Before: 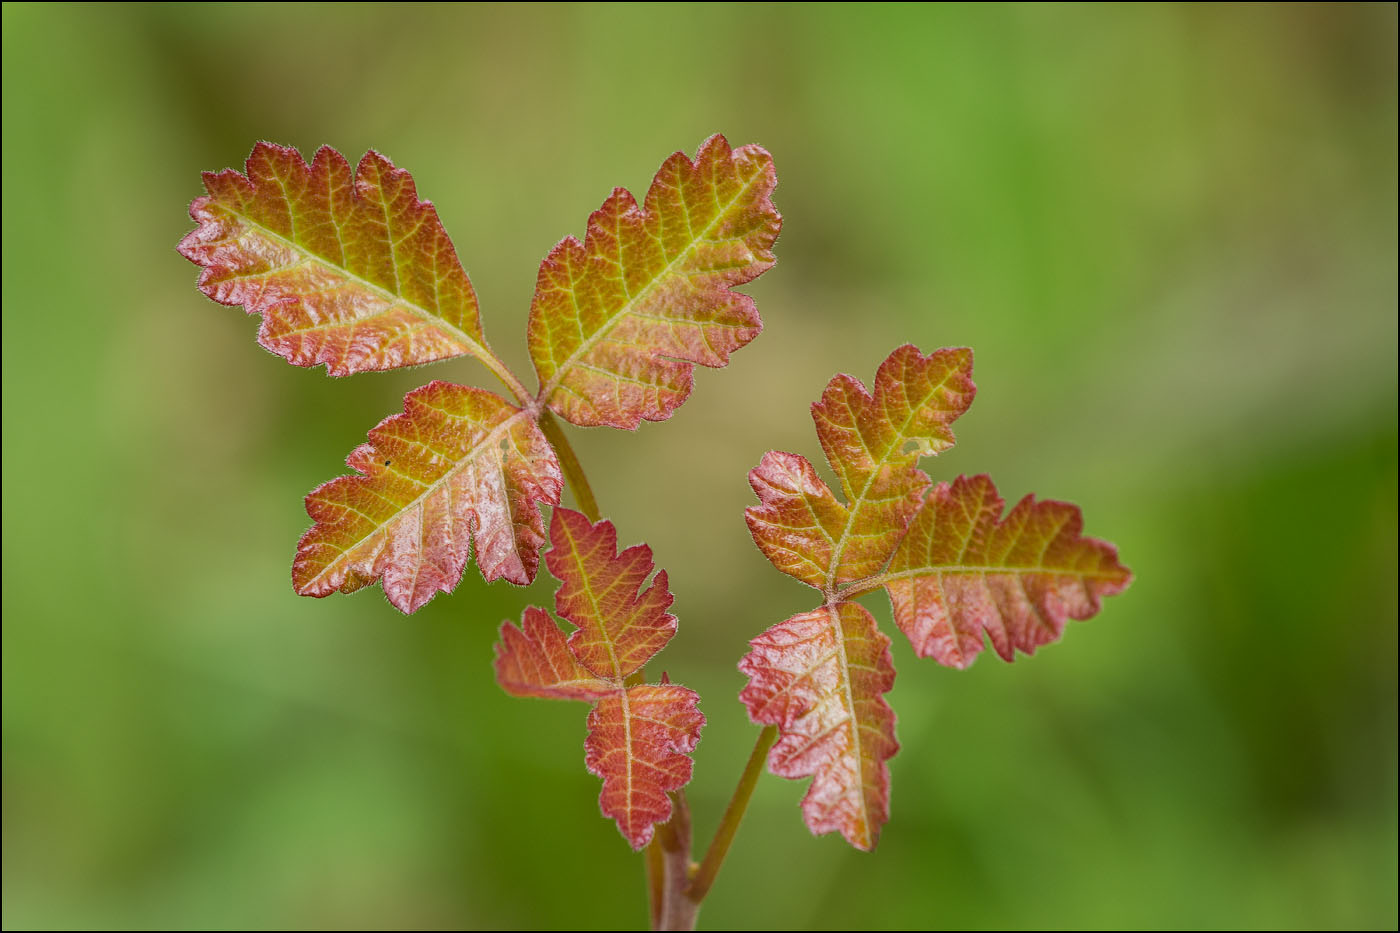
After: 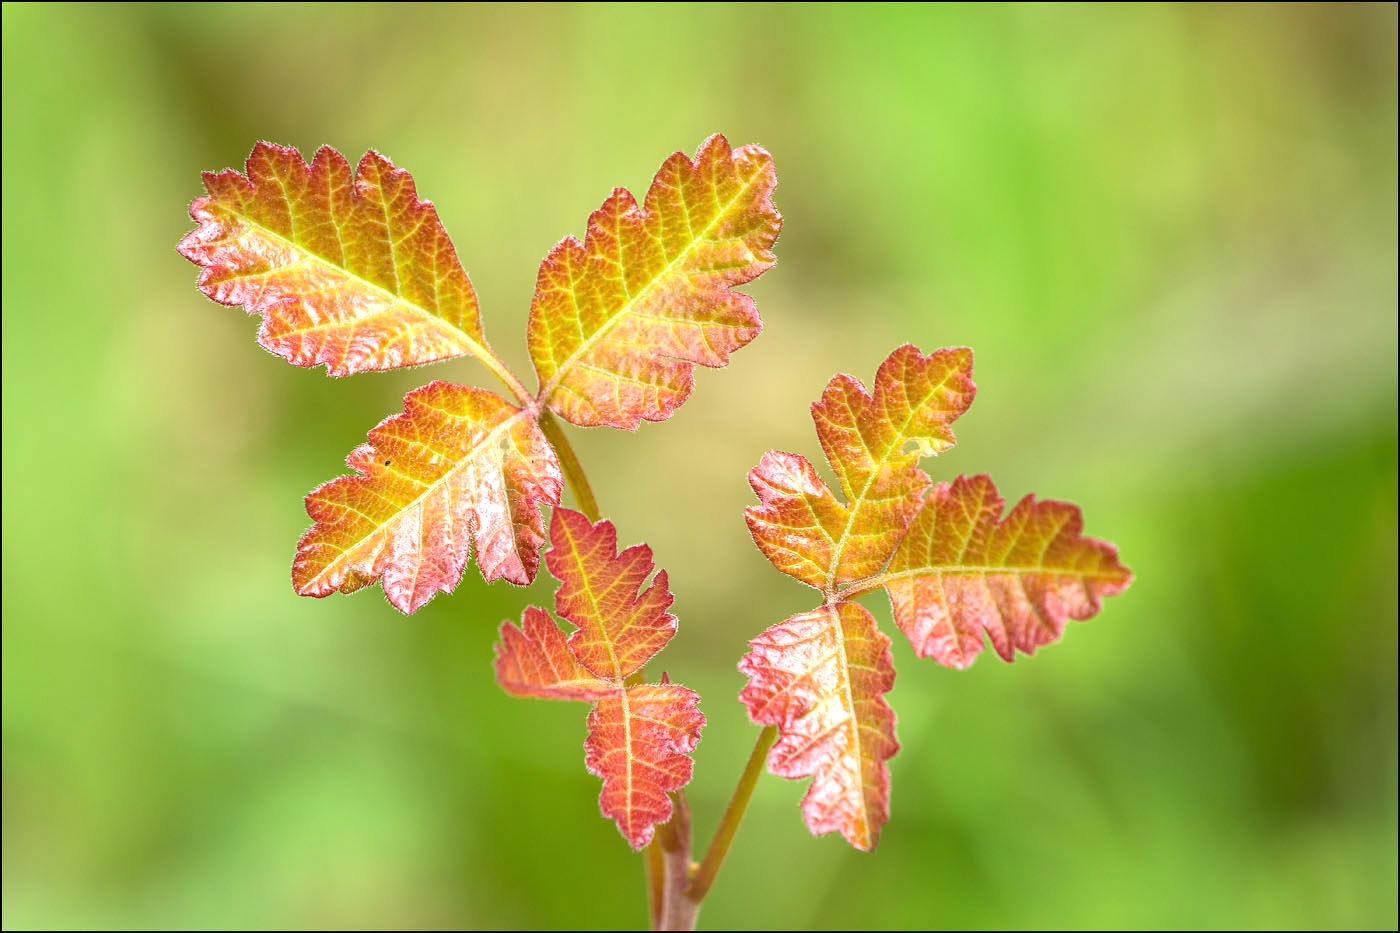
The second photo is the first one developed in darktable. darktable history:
exposure: black level correction 0, exposure 1 EV, compensate exposure bias true, compensate highlight preservation false
tone equalizer: on, module defaults
